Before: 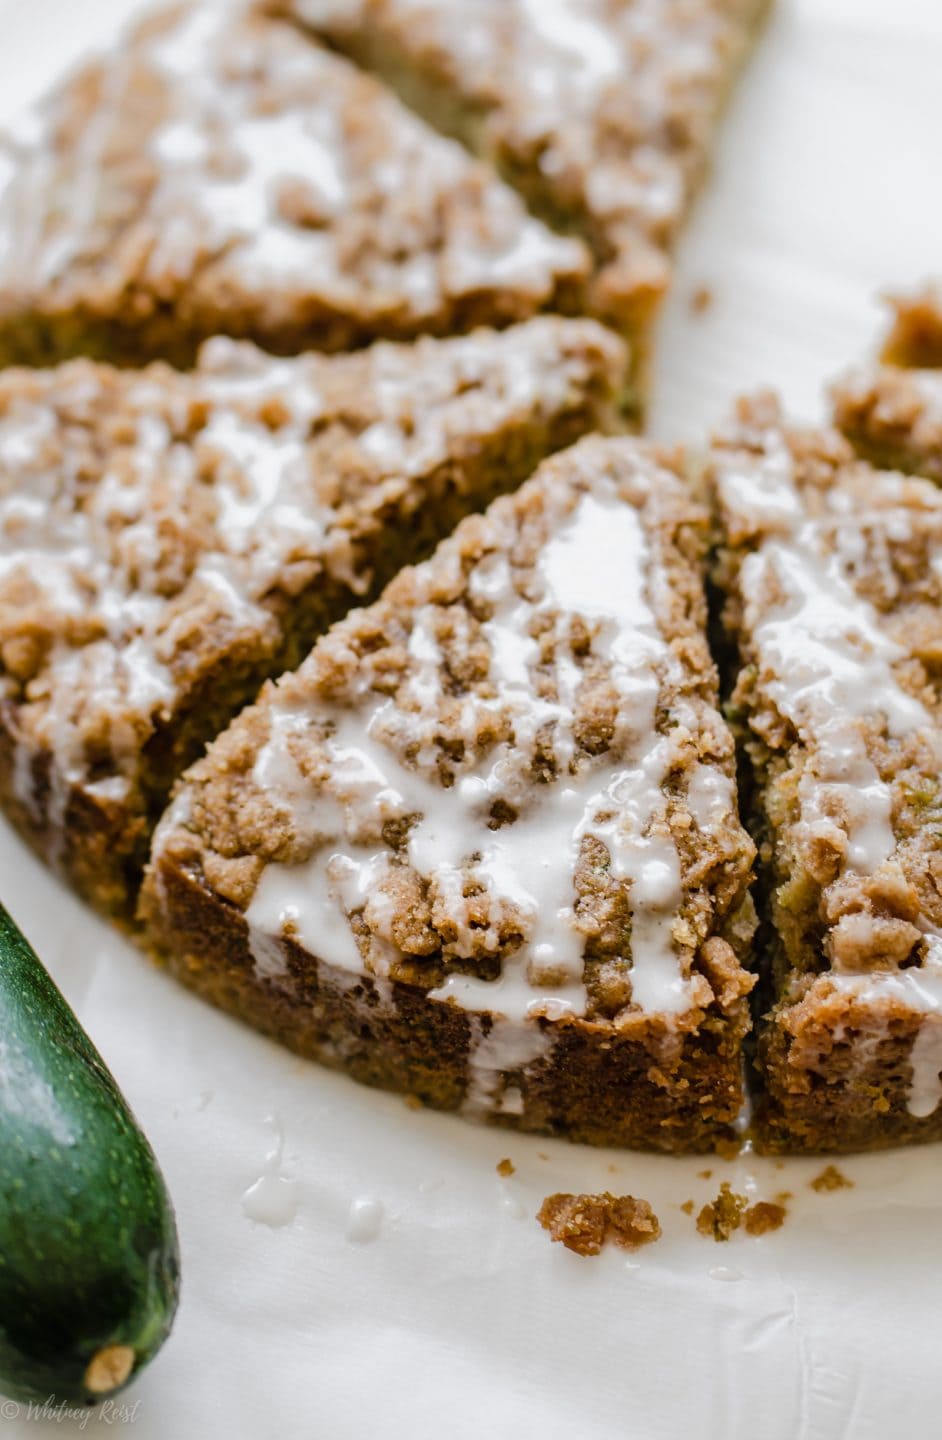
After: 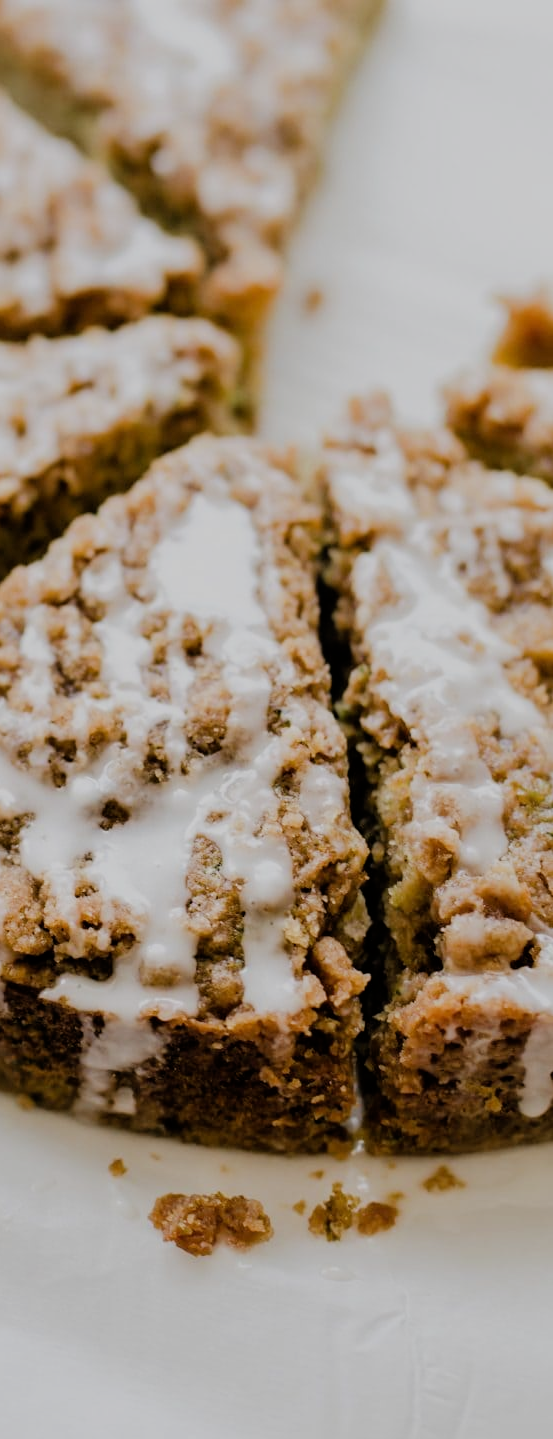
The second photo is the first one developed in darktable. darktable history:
tone equalizer: on, module defaults
filmic rgb: black relative exposure -6.94 EV, white relative exposure 5.58 EV, threshold 5.94 EV, hardness 2.84, enable highlight reconstruction true
crop: left 41.288%
